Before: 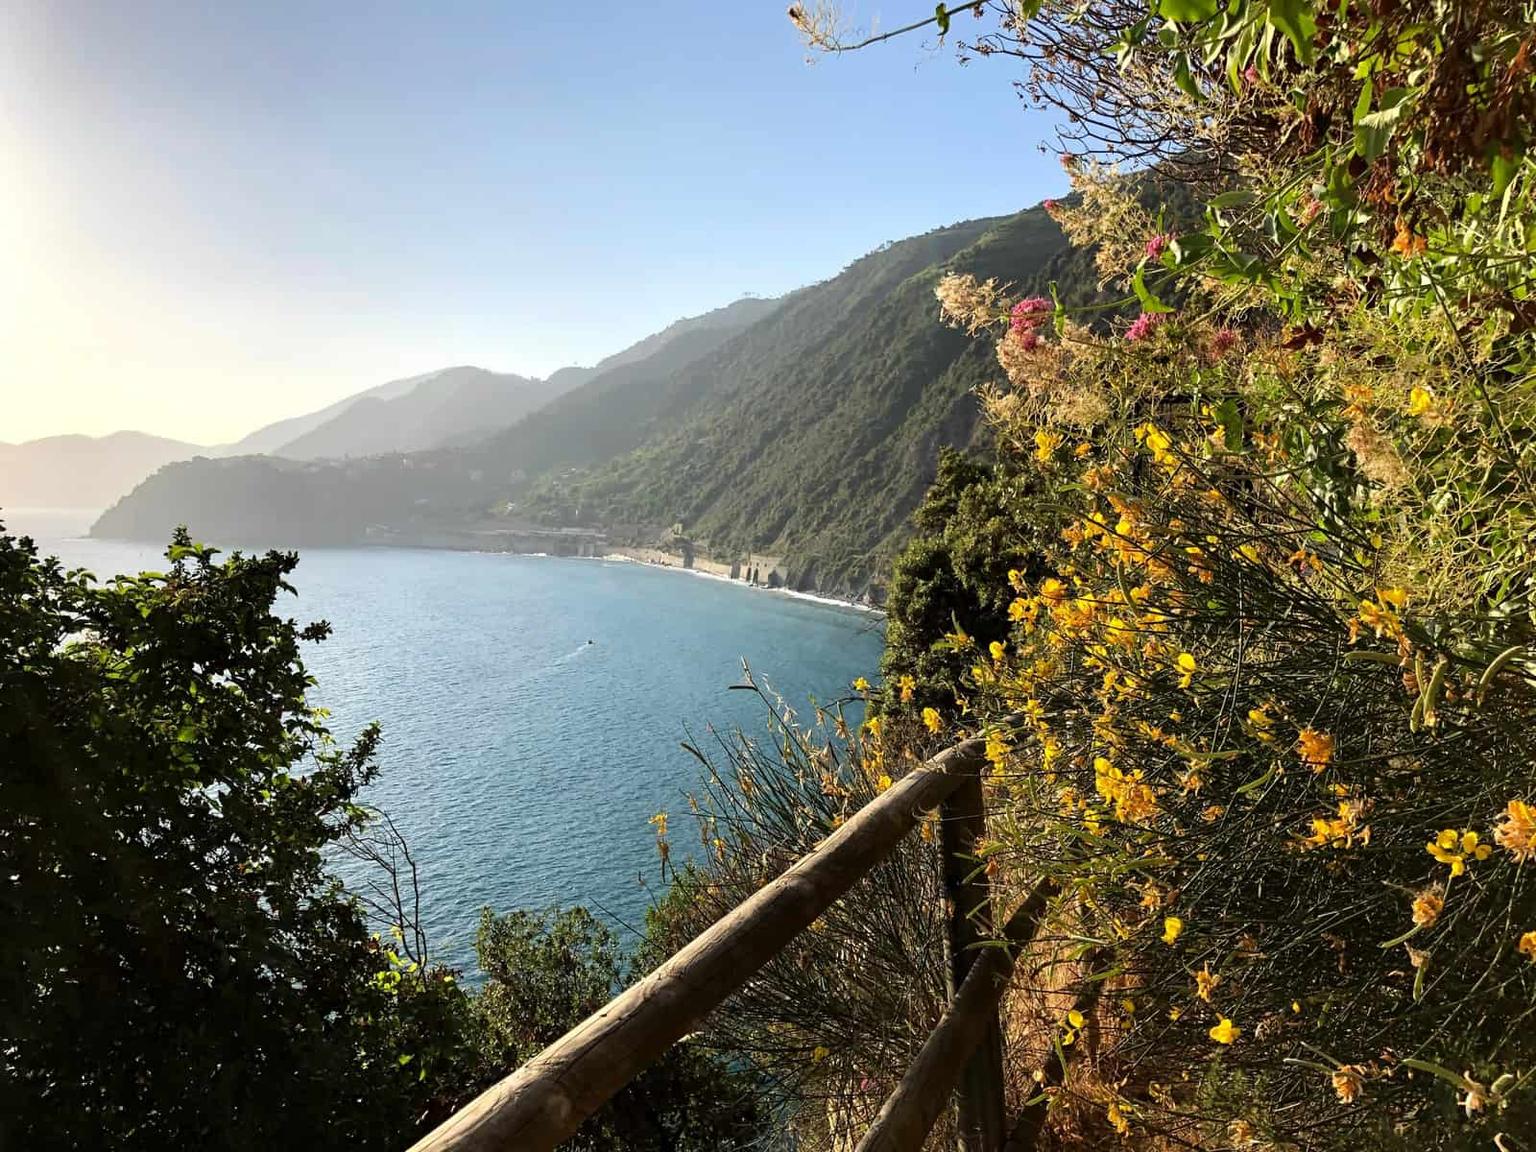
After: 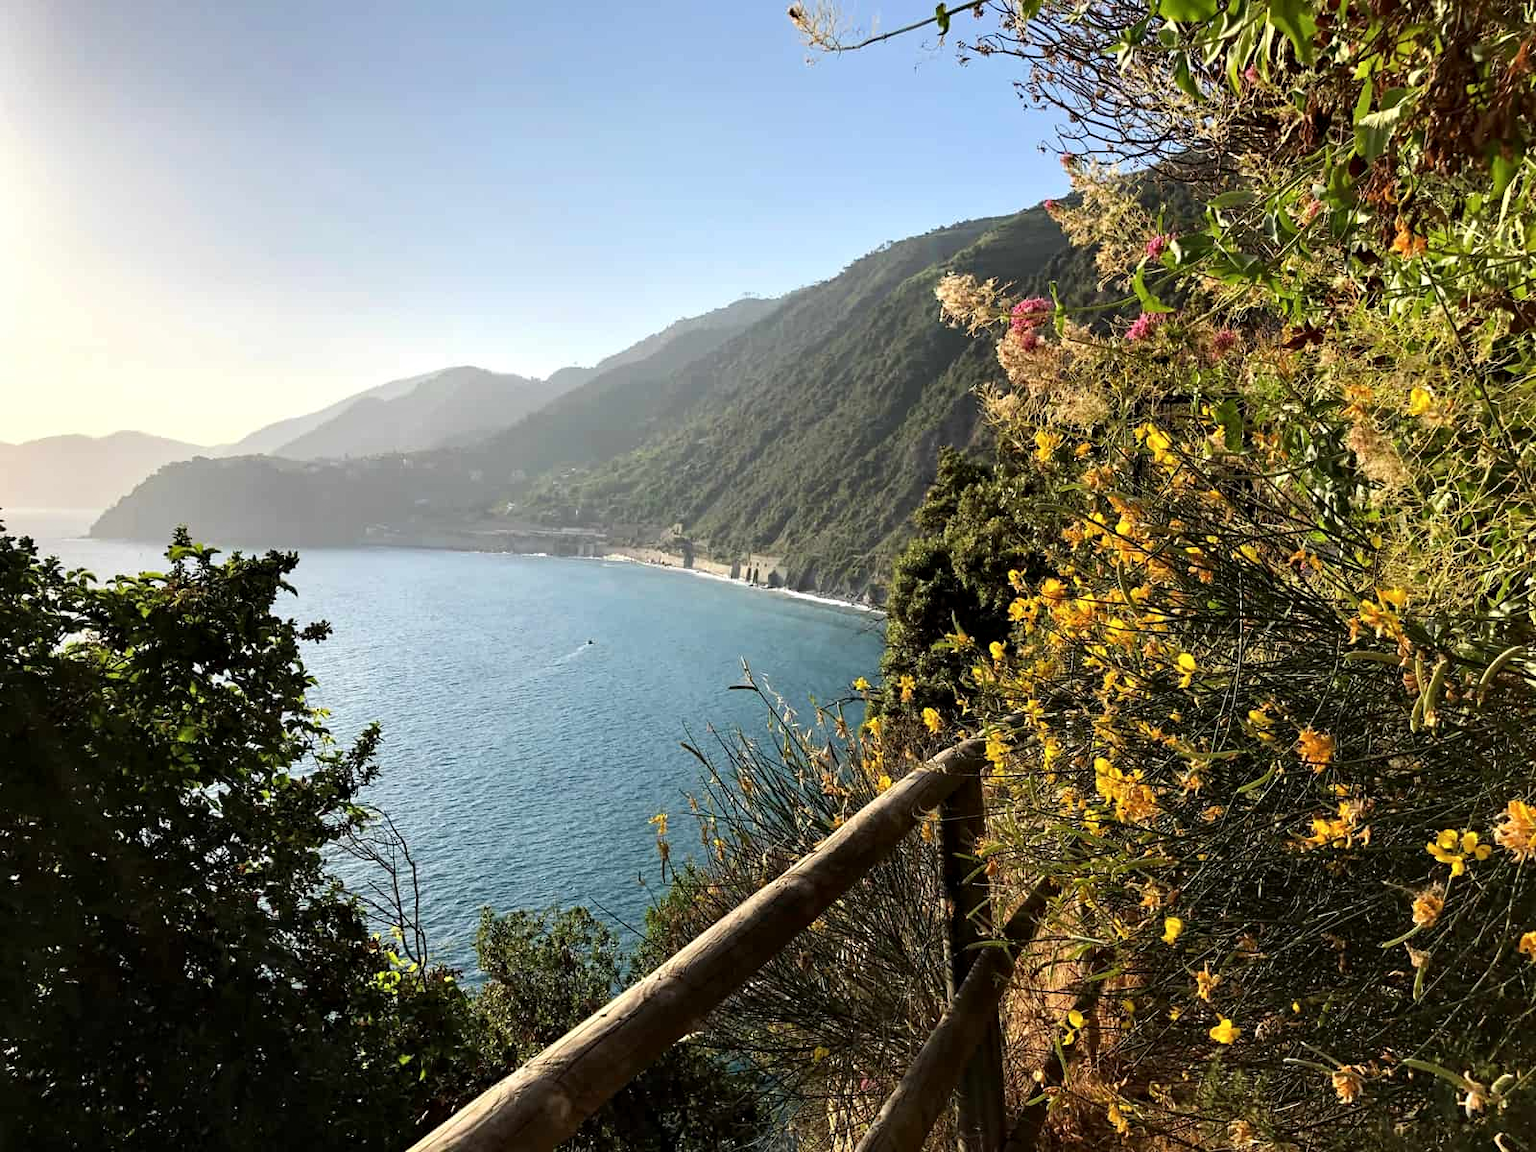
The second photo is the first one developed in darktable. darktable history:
contrast equalizer: octaves 7, y [[0.509, 0.517, 0.523, 0.523, 0.517, 0.509], [0.5 ×6], [0.5 ×6], [0 ×6], [0 ×6]]
